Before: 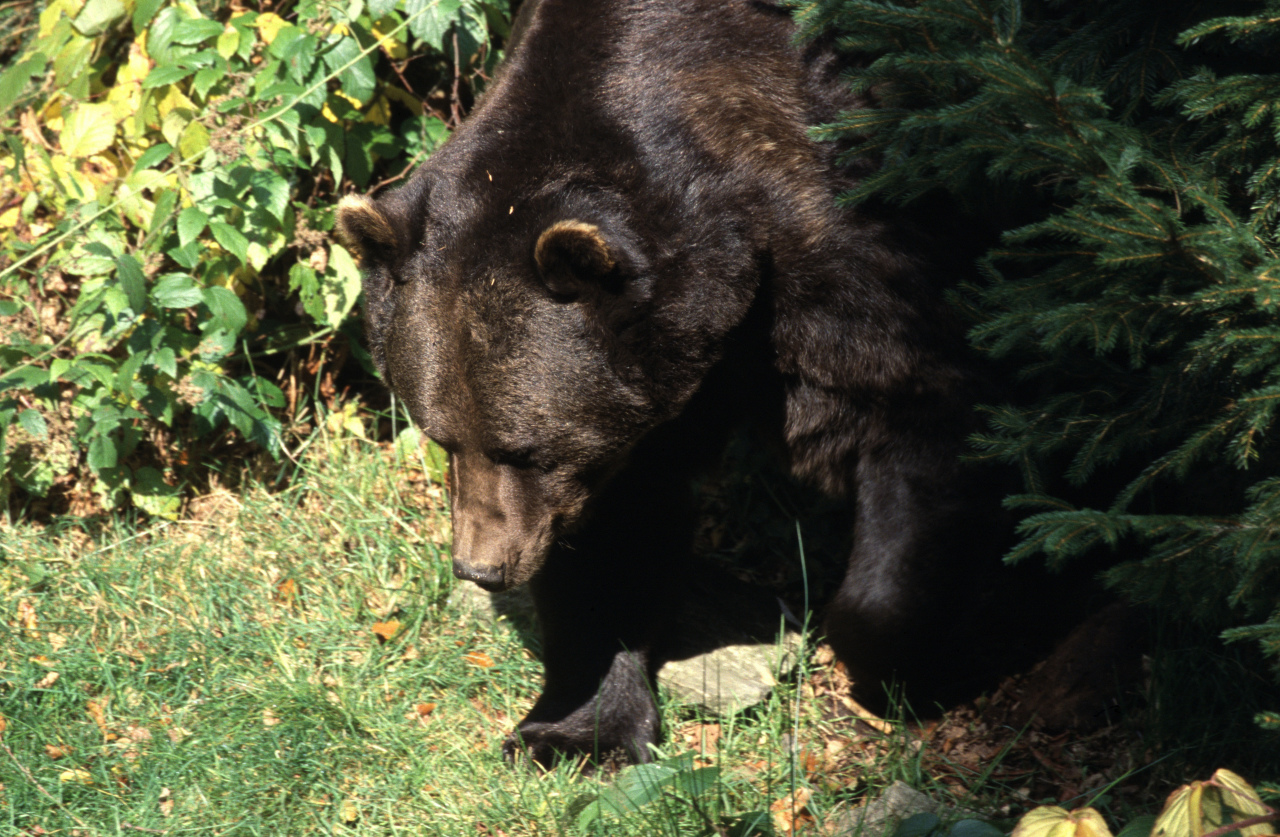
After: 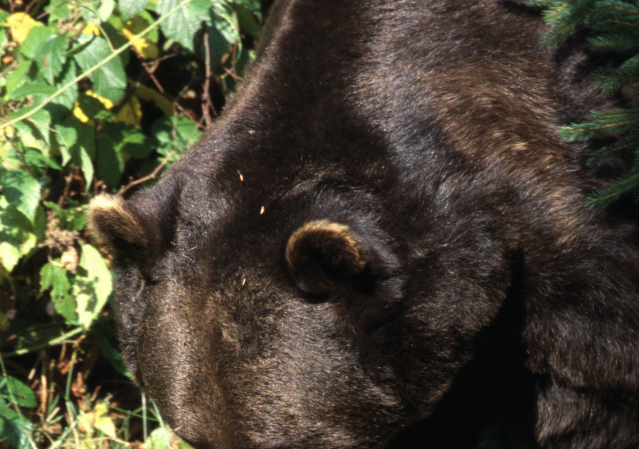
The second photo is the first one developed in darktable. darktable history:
crop: left 19.459%, right 30.582%, bottom 46.271%
